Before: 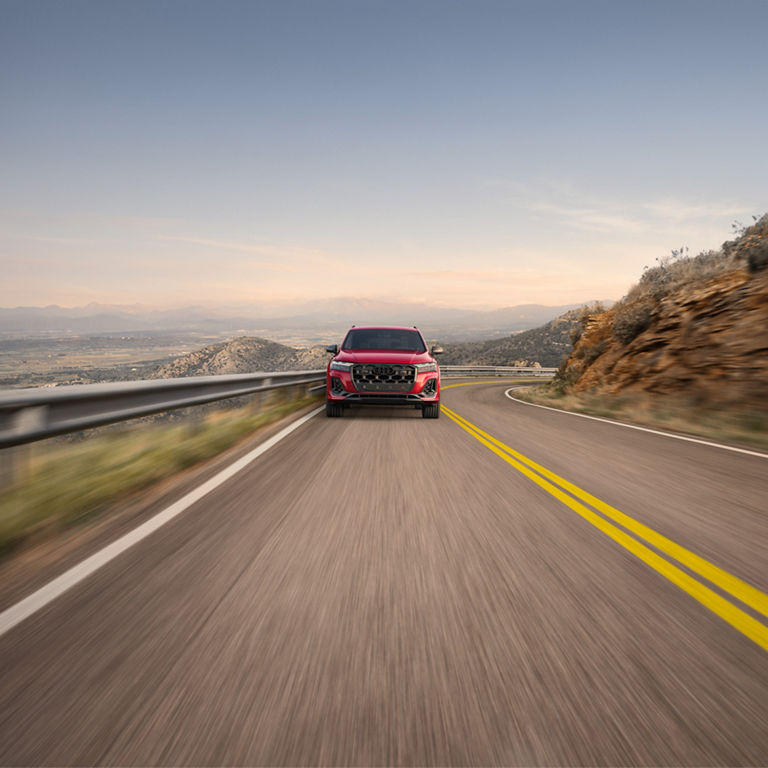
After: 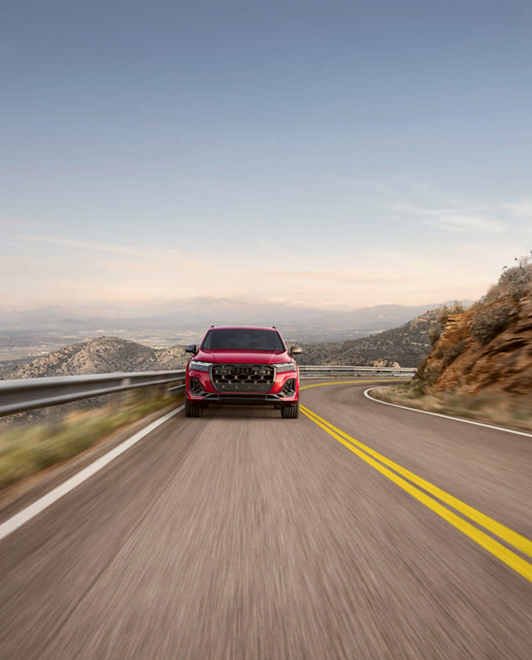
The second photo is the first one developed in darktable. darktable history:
color correction: highlights a* -3.28, highlights b* -6.24, shadows a* 3.1, shadows b* 5.19
crop: left 18.479%, right 12.2%, bottom 13.971%
local contrast: mode bilateral grid, contrast 20, coarseness 50, detail 120%, midtone range 0.2
